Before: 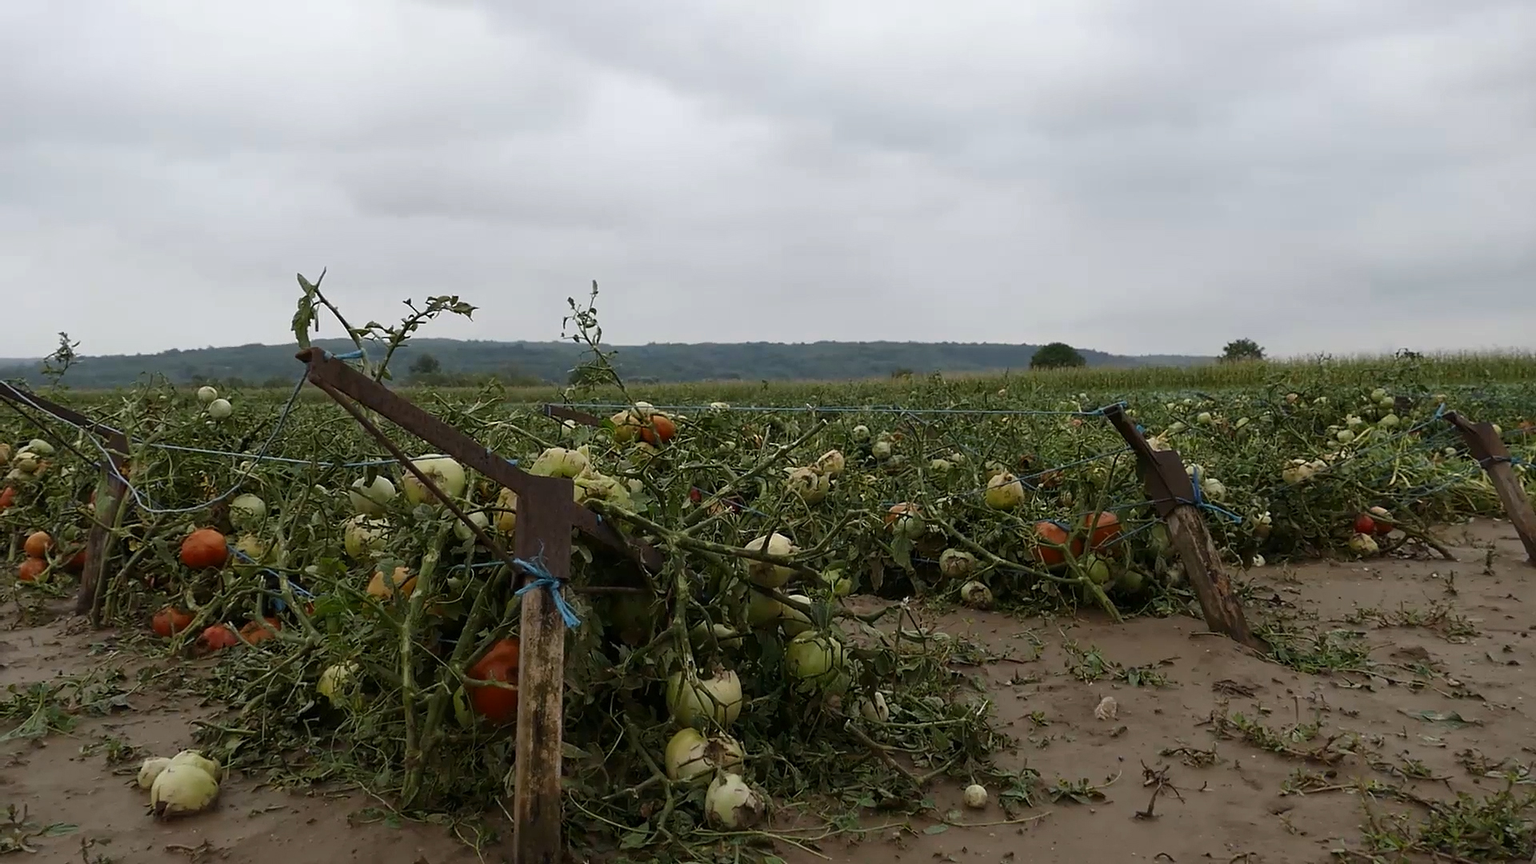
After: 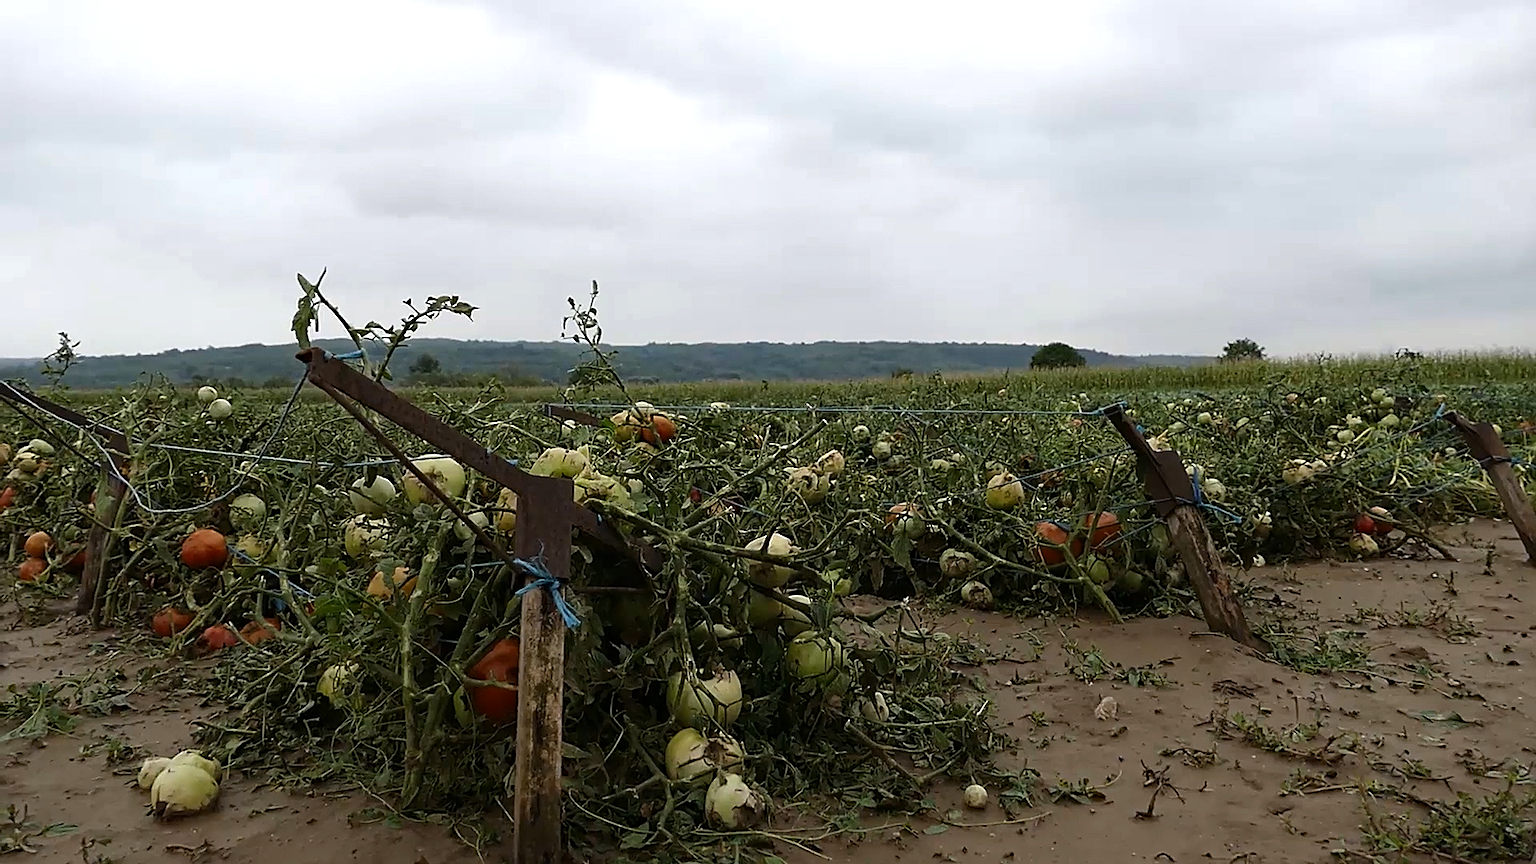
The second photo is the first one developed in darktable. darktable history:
sharpen: on, module defaults
tone equalizer: -8 EV -0.413 EV, -7 EV -0.408 EV, -6 EV -0.367 EV, -5 EV -0.224 EV, -3 EV 0.208 EV, -2 EV 0.319 EV, -1 EV 0.414 EV, +0 EV 0.432 EV, mask exposure compensation -0.512 EV
haze removal: adaptive false
